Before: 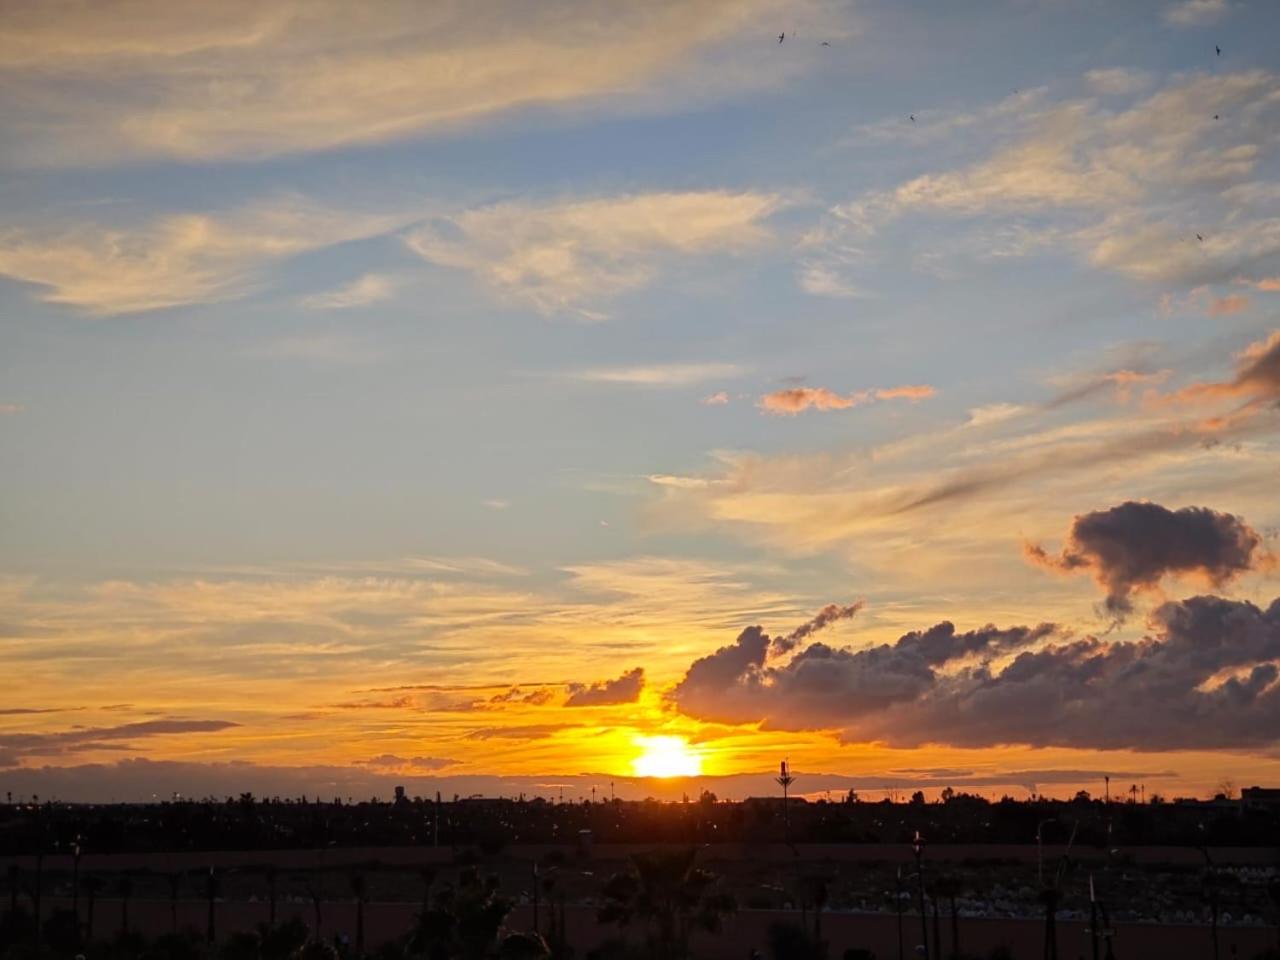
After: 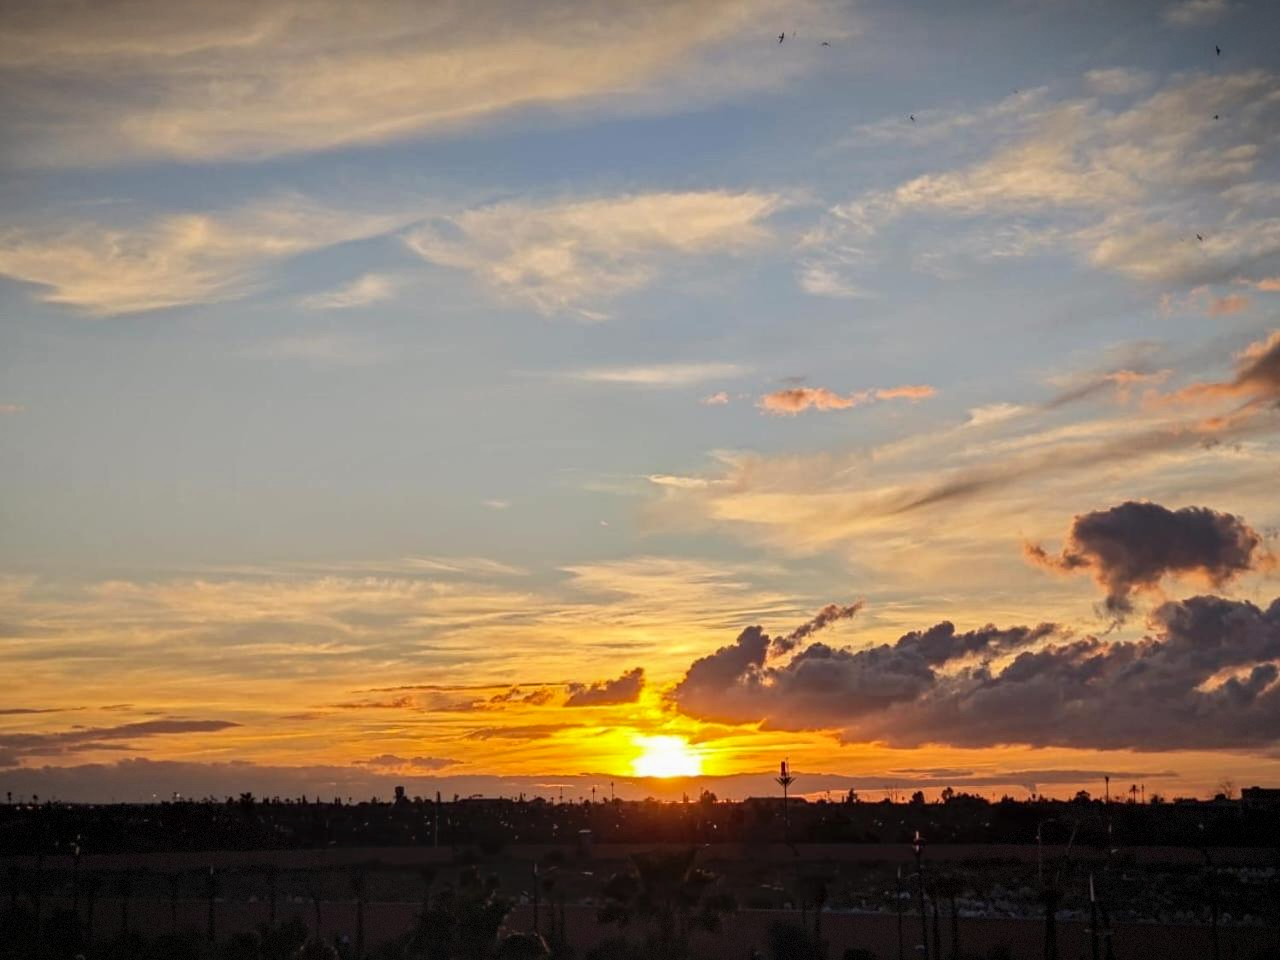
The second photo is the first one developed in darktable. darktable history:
local contrast: on, module defaults
vignetting: fall-off start 100%, brightness -0.406, saturation -0.3, width/height ratio 1.324, dithering 8-bit output, unbound false
